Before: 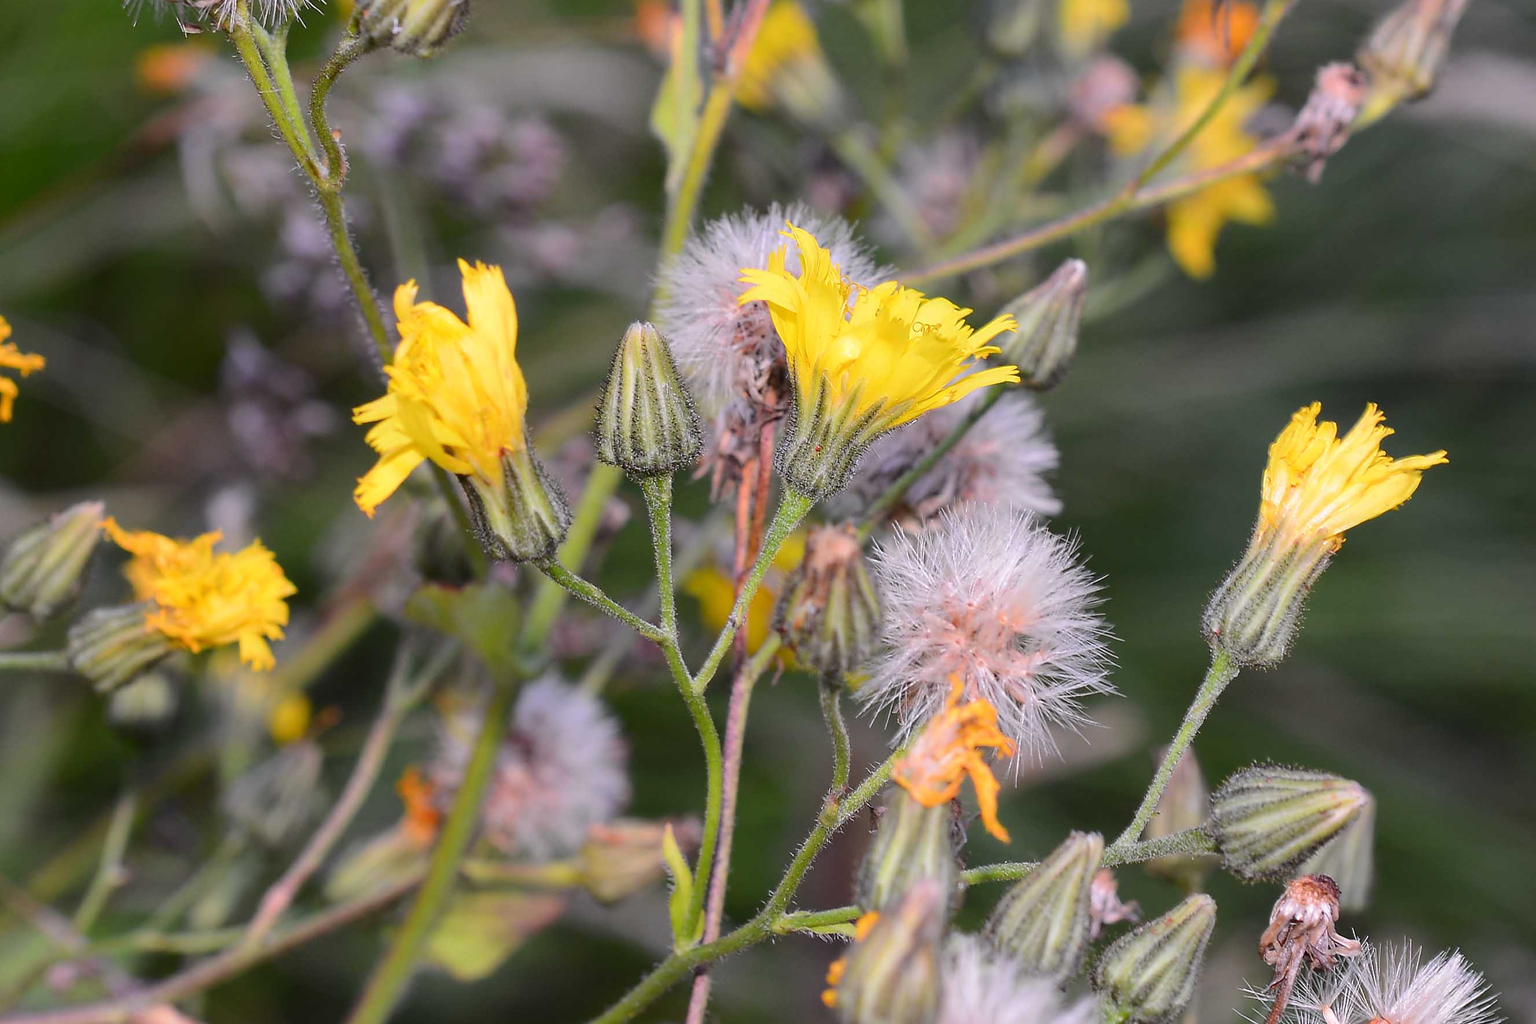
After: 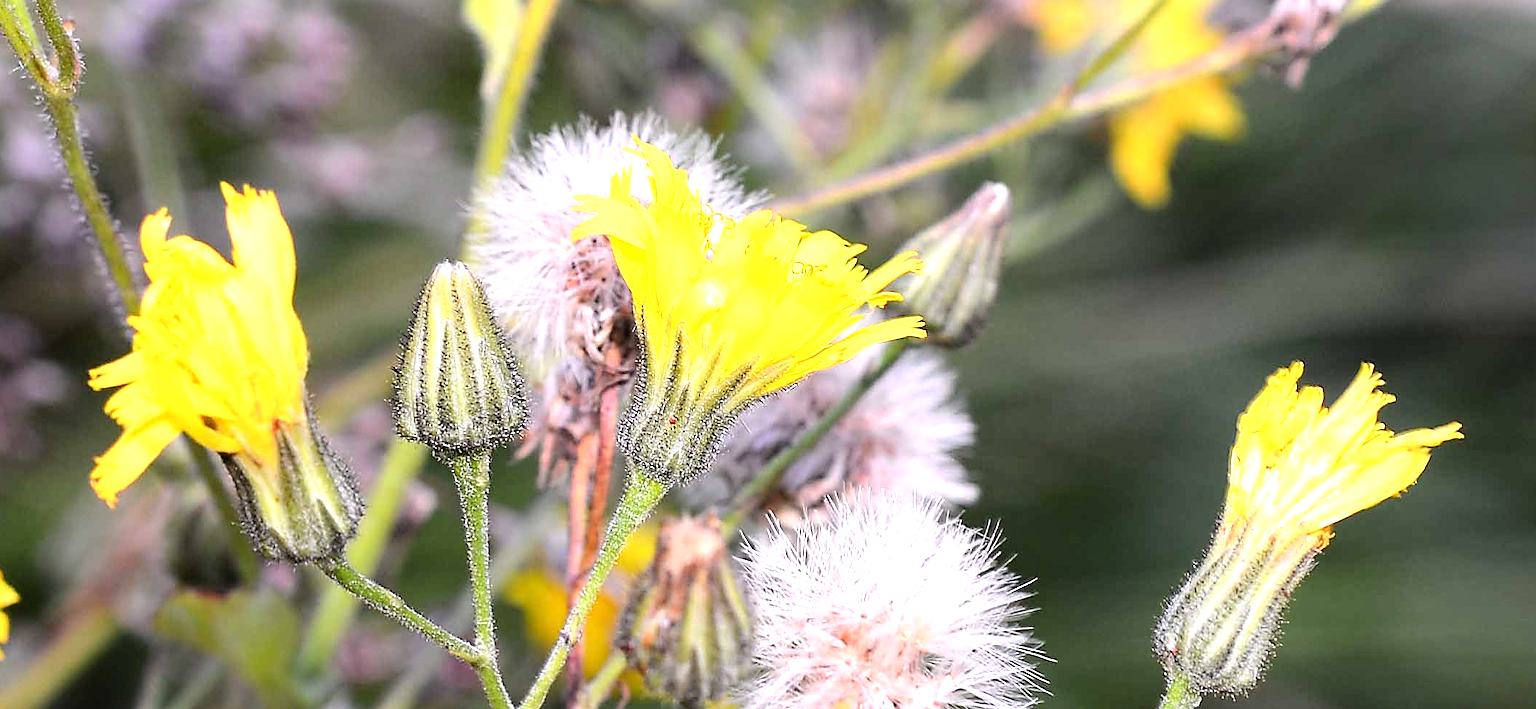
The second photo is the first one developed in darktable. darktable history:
tone equalizer: -8 EV -1.11 EV, -7 EV -1.05 EV, -6 EV -0.87 EV, -5 EV -0.592 EV, -3 EV 0.577 EV, -2 EV 0.872 EV, -1 EV 0.988 EV, +0 EV 1.07 EV
sharpen: on, module defaults
crop: left 18.363%, top 11.115%, right 1.901%, bottom 33.625%
